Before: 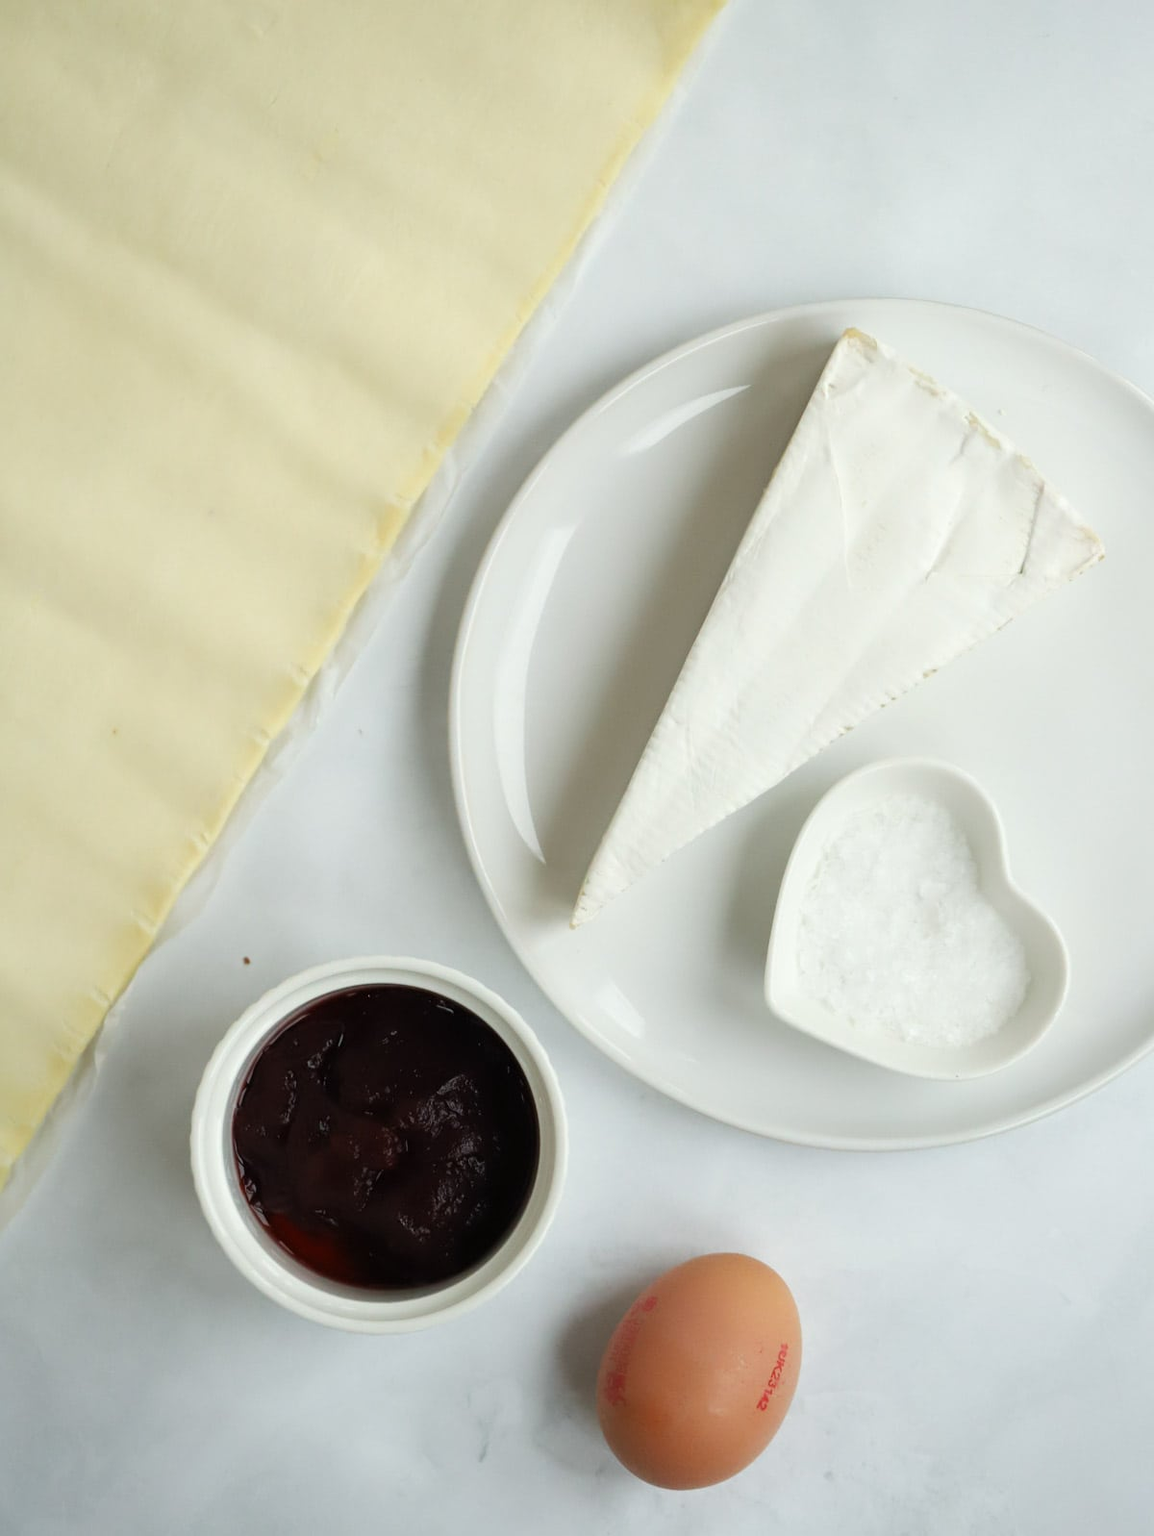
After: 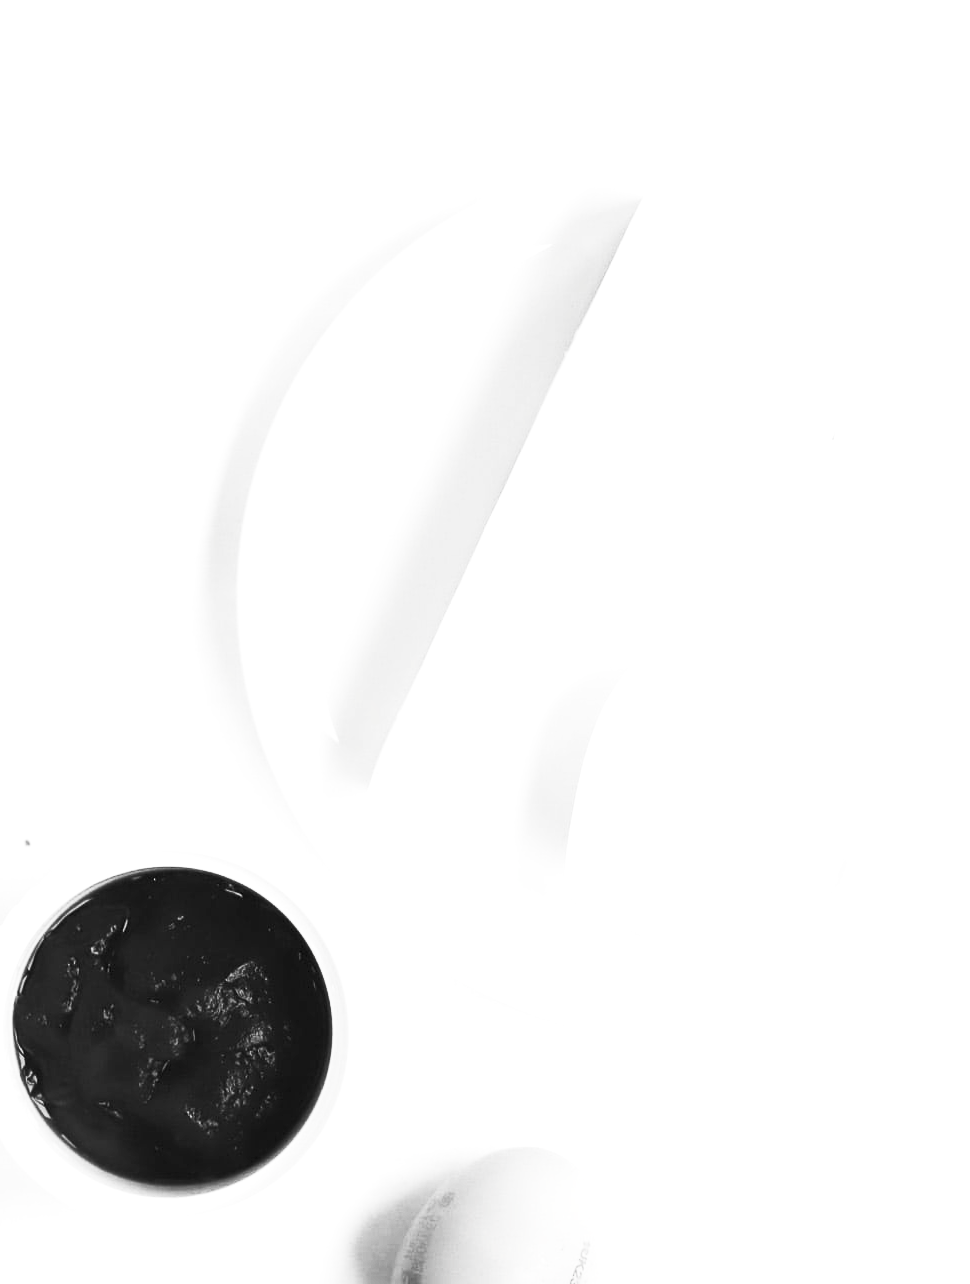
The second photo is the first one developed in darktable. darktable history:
crop: left 19.114%, top 9.811%, right 0%, bottom 9.74%
contrast brightness saturation: contrast 0.524, brightness 0.473, saturation -0.999
exposure: exposure 1.208 EV, compensate highlight preservation false
shadows and highlights: shadows 36.18, highlights -27.06, shadows color adjustment 98%, highlights color adjustment 58.71%, soften with gaussian
